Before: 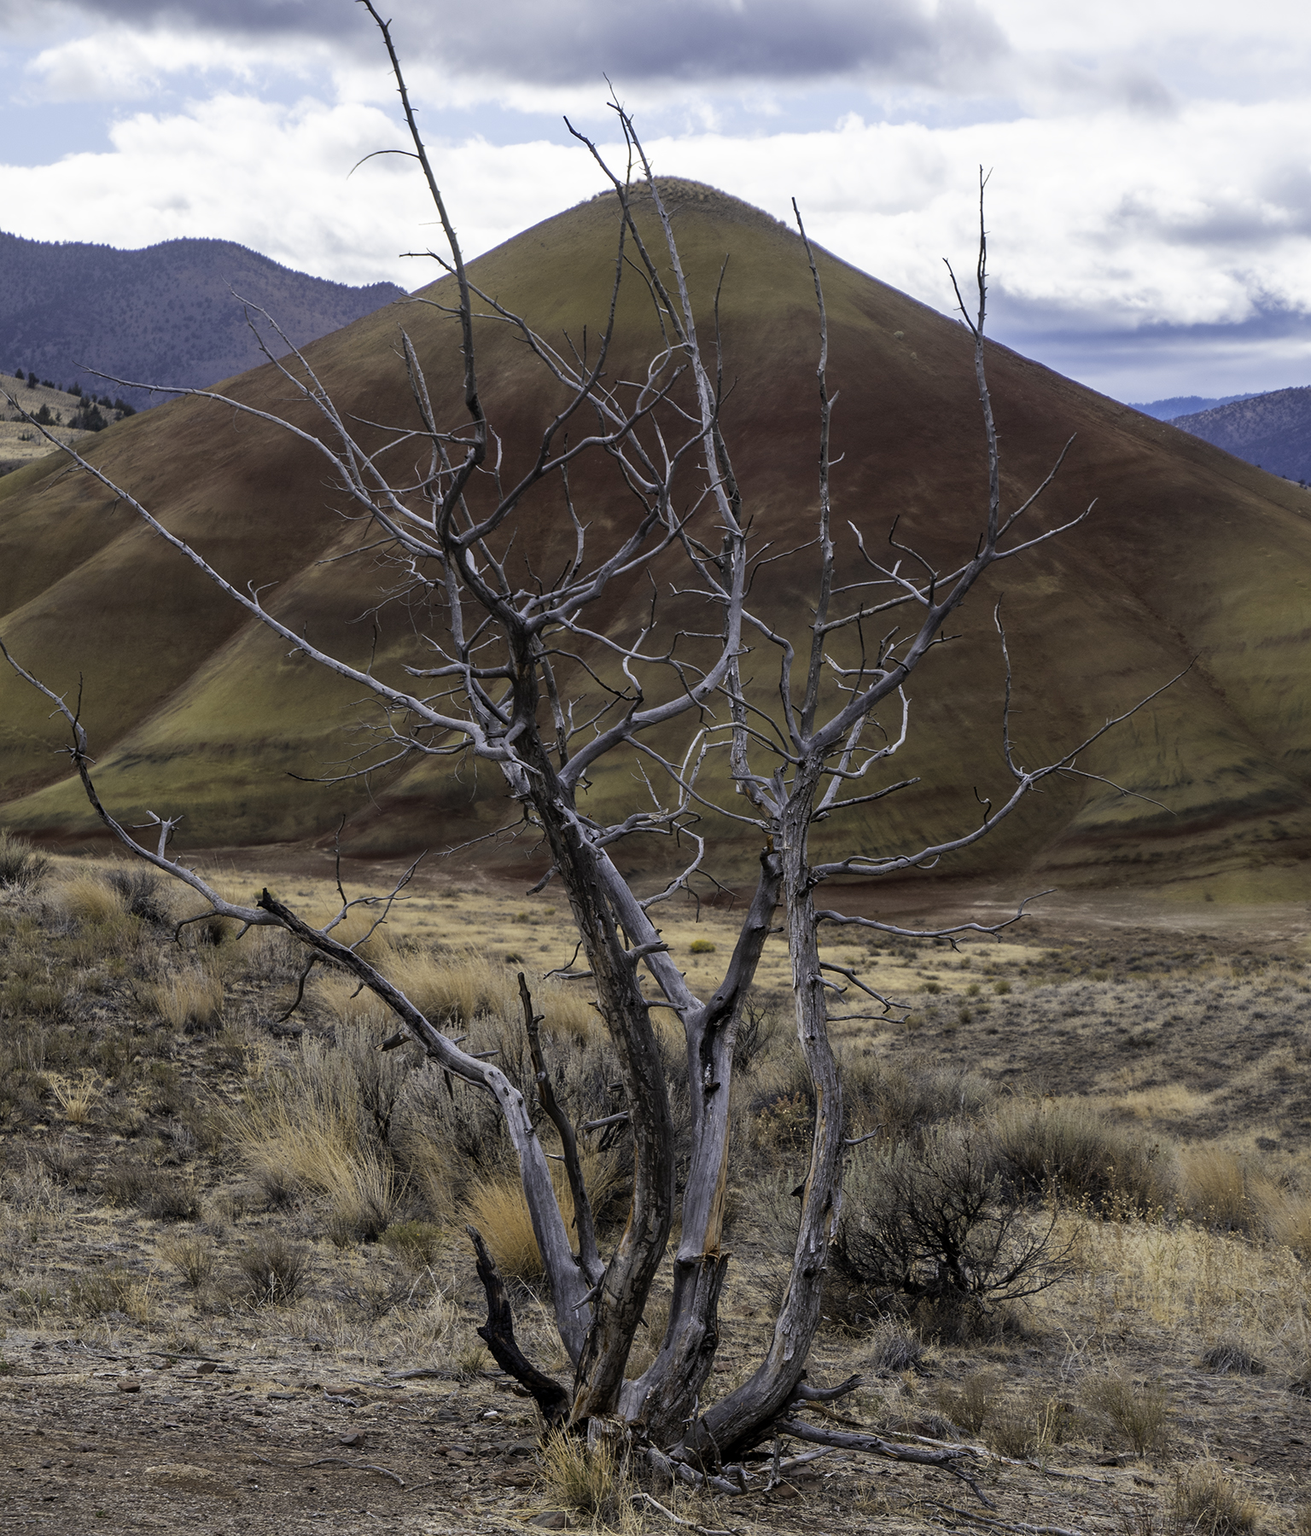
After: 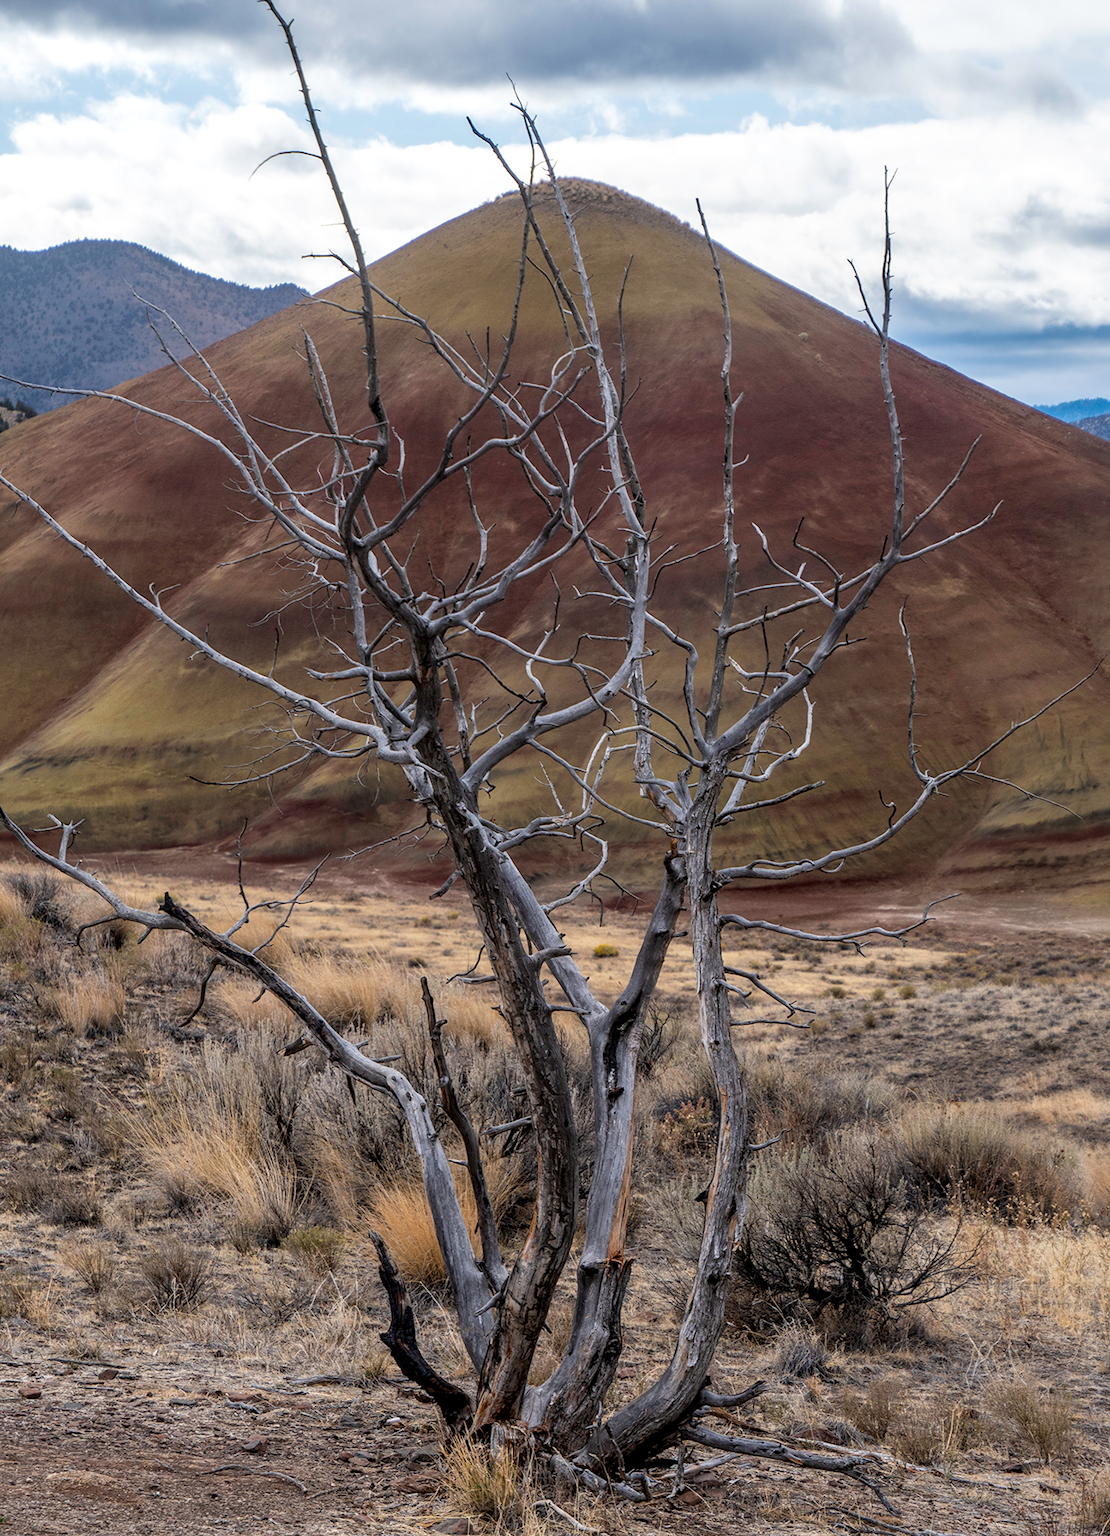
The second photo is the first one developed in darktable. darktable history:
crop: left 7.598%, right 7.873%
local contrast: on, module defaults
